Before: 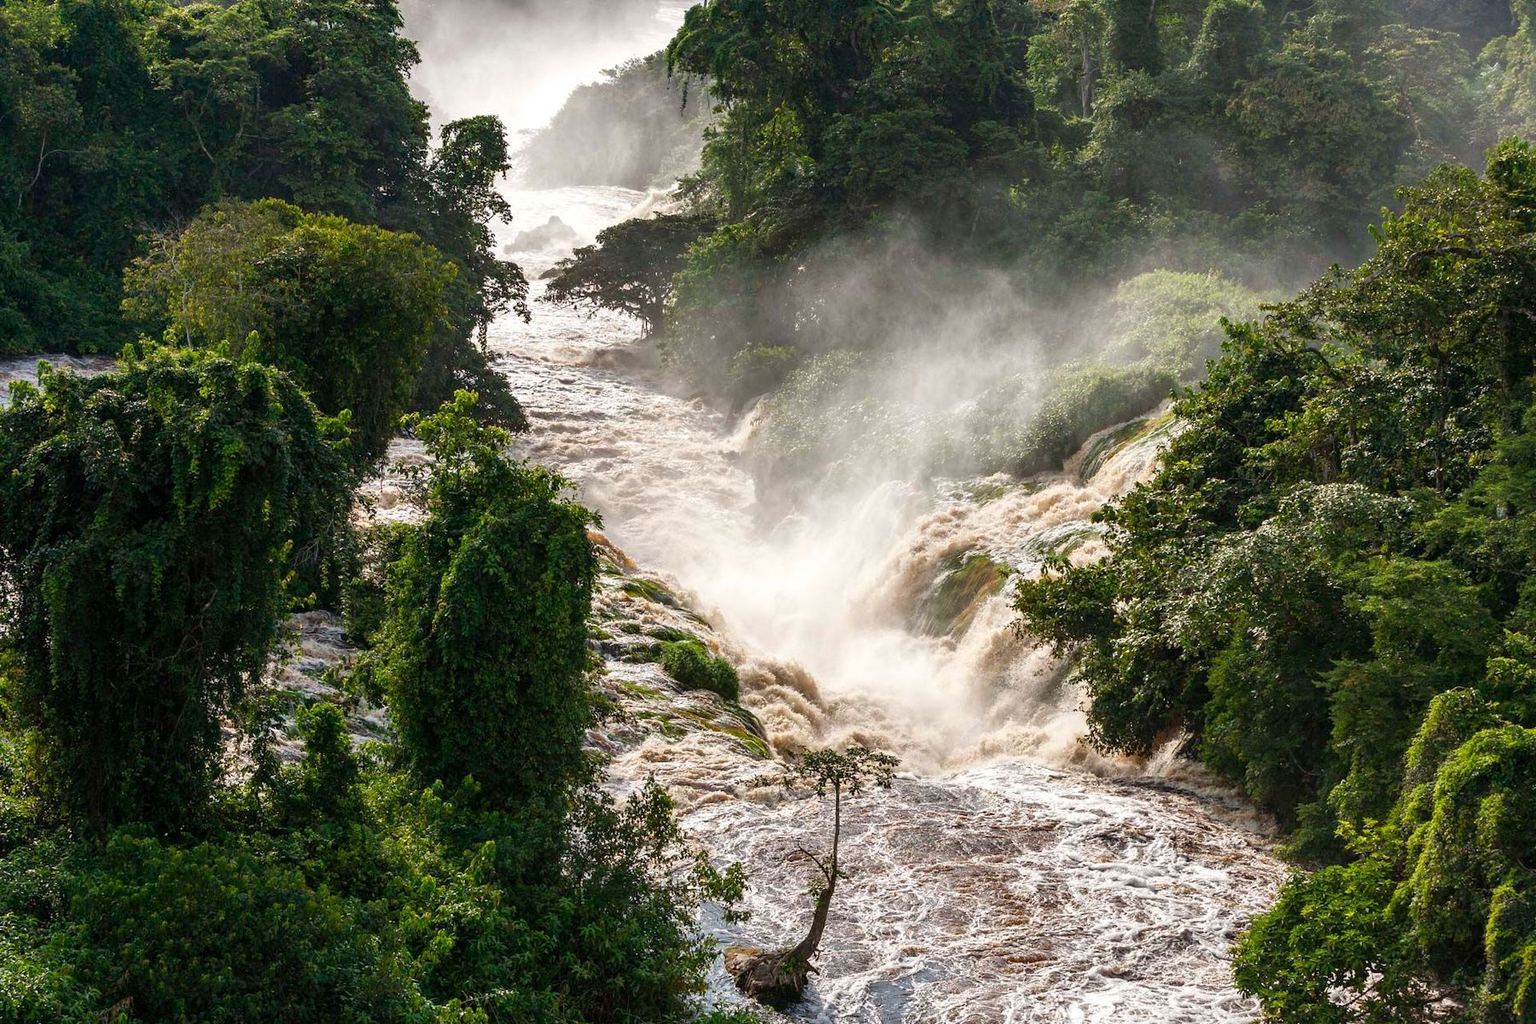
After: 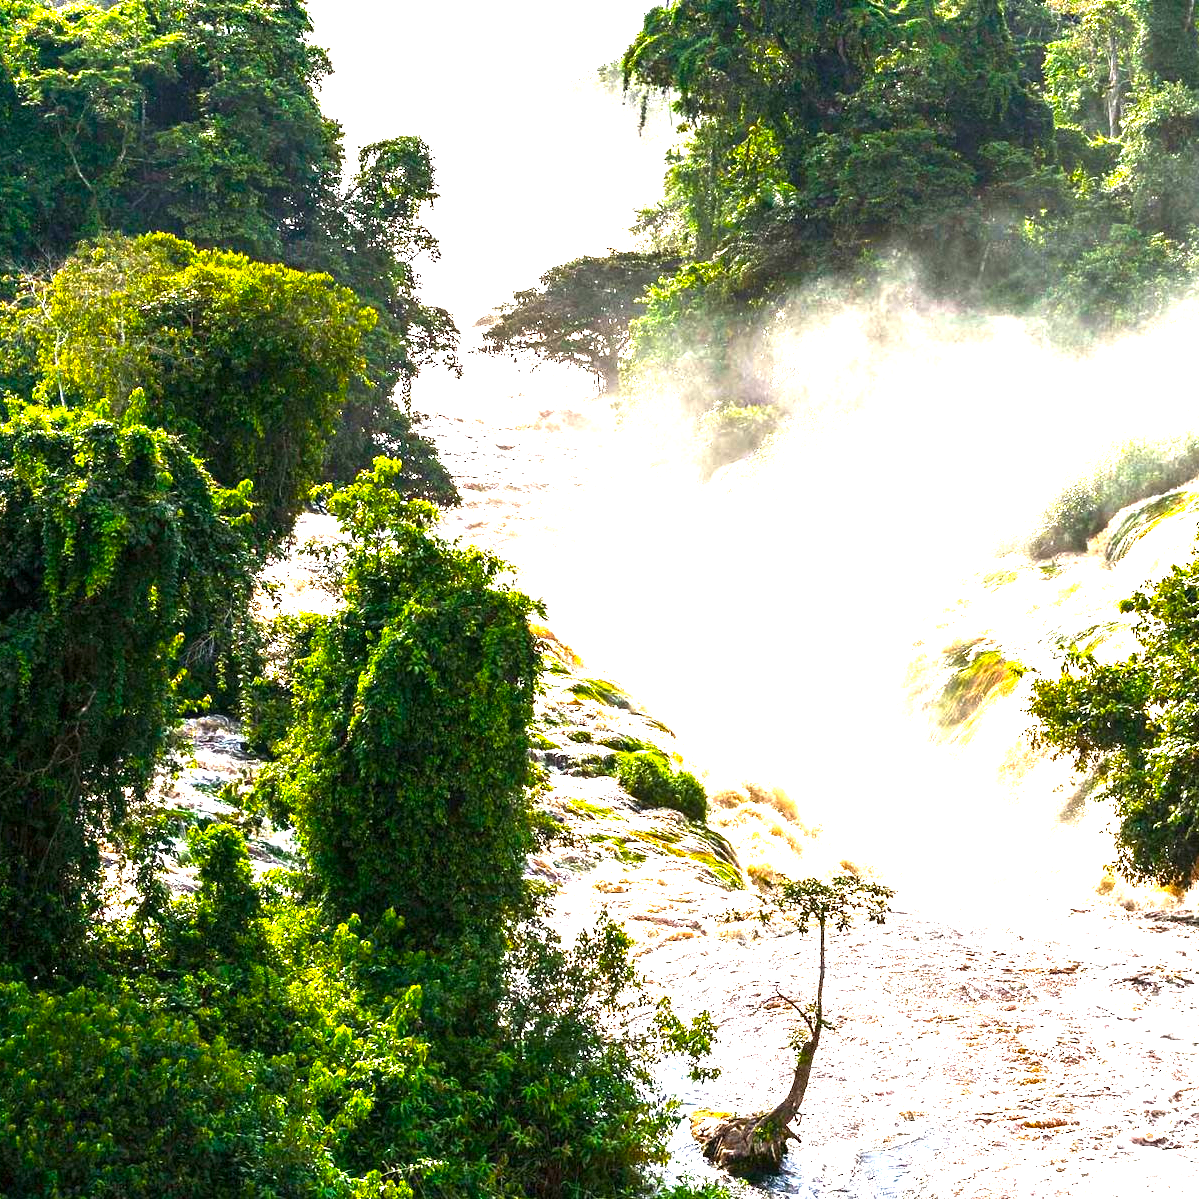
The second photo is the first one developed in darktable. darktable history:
color balance rgb: perceptual saturation grading › global saturation 31.278%, perceptual brilliance grading › global brilliance 34.271%, perceptual brilliance grading › highlights 49.578%, perceptual brilliance grading › mid-tones 59.923%, perceptual brilliance grading › shadows 34.709%
crop and rotate: left 8.843%, right 24.505%
